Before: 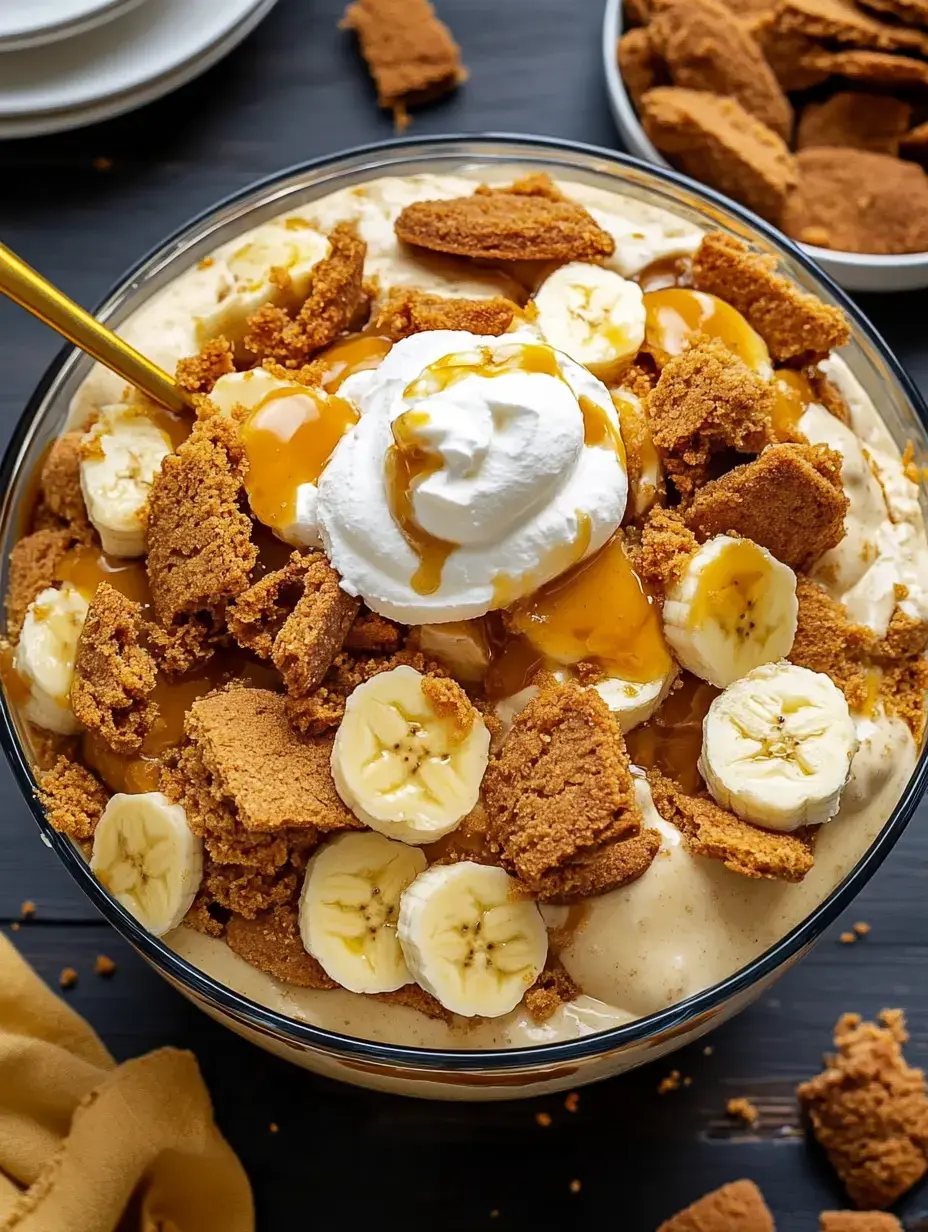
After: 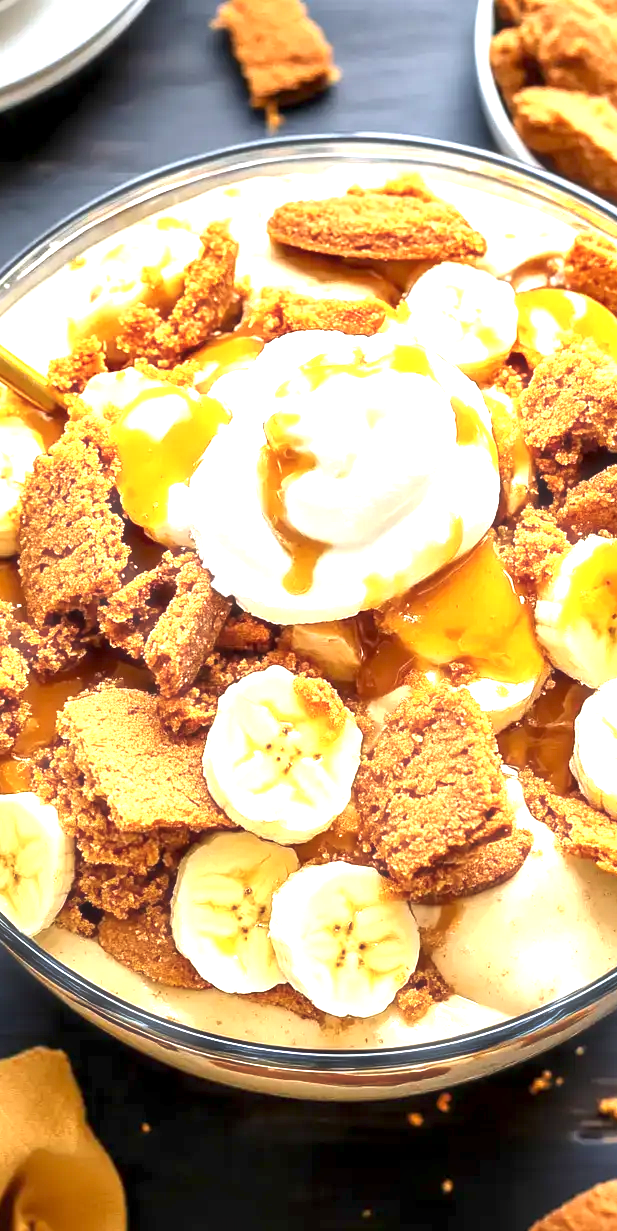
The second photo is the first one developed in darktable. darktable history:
exposure: black level correction 0.001, exposure 1.713 EV, compensate highlight preservation false
haze removal: strength -0.098, compatibility mode true, adaptive false
crop and rotate: left 13.883%, right 19.527%
